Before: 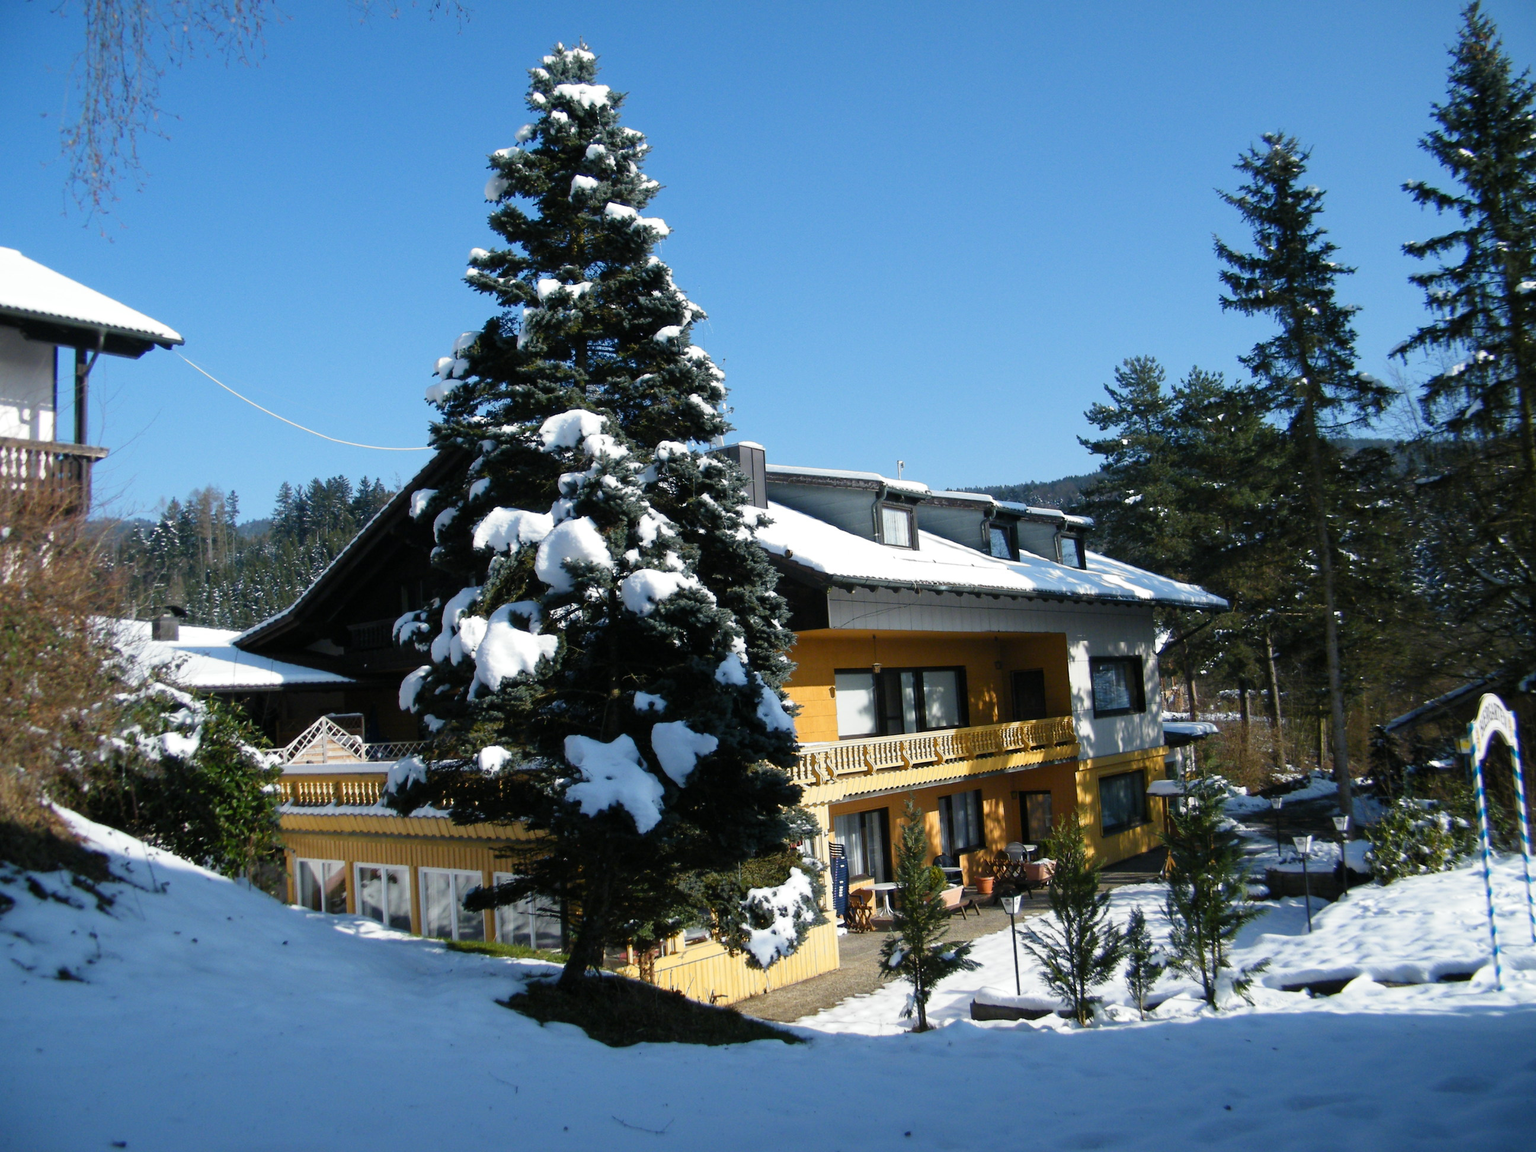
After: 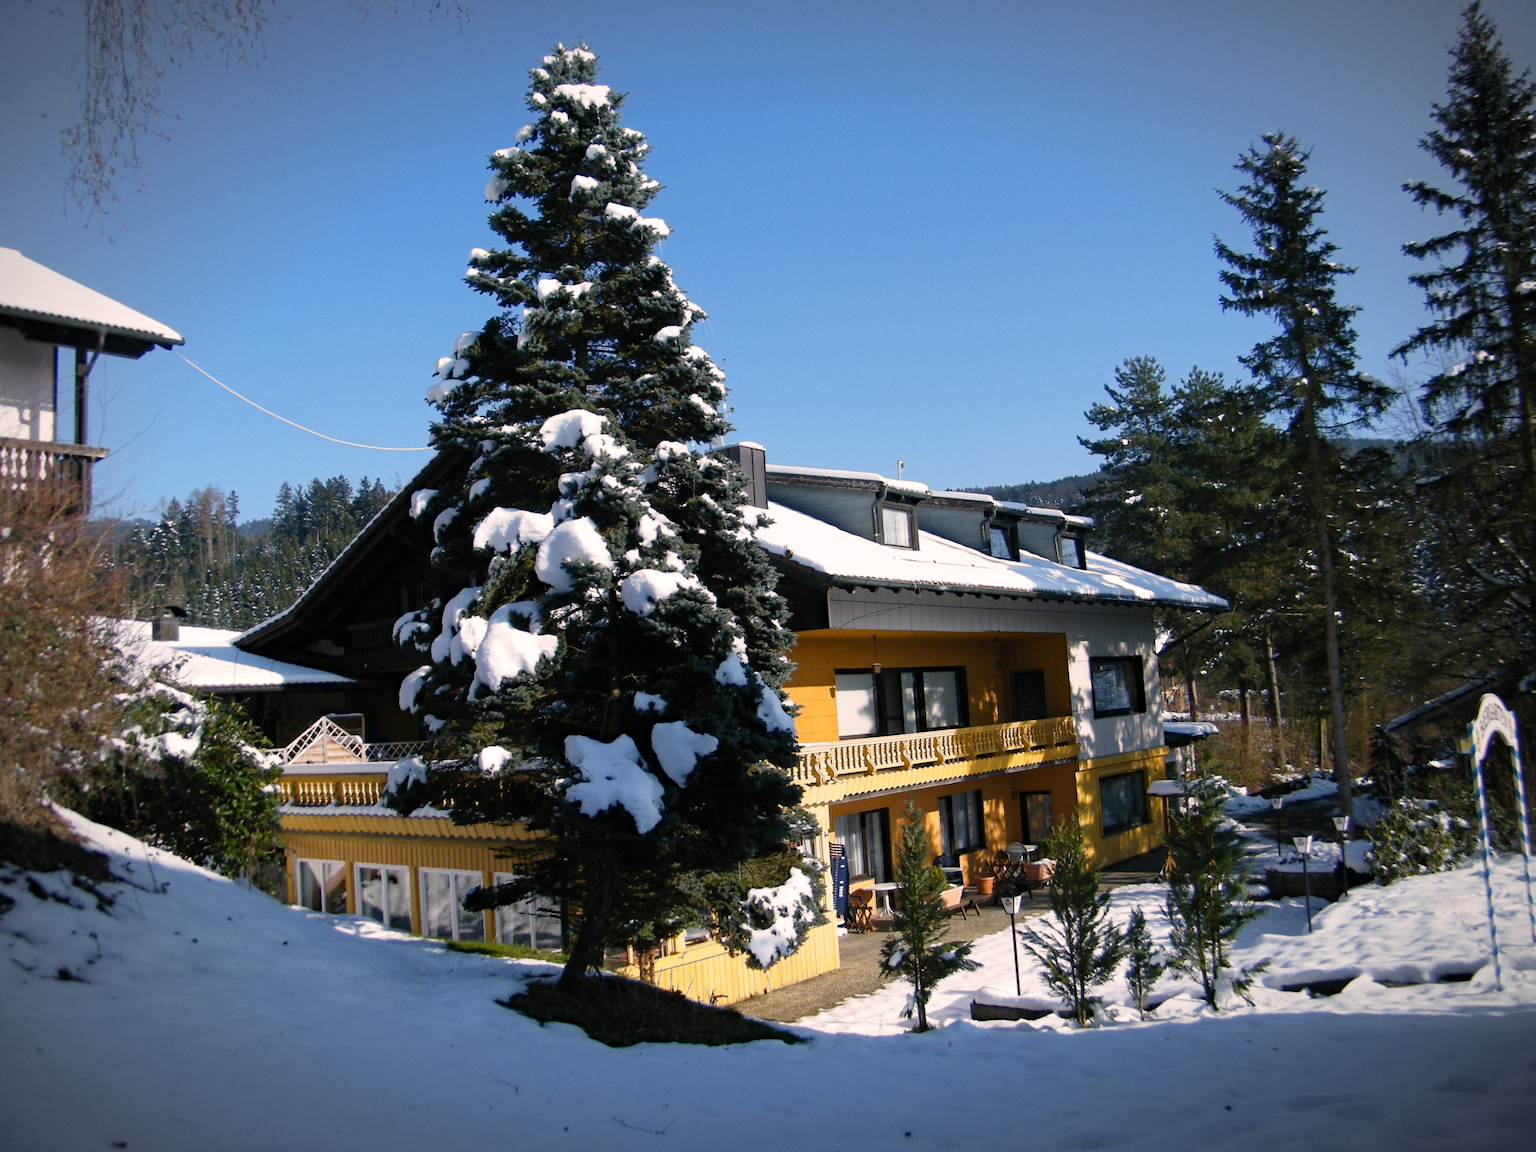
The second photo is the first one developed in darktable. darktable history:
tone equalizer: on, module defaults
vignetting: automatic ratio true
color correction: highlights a* 7.34, highlights b* 4.37
haze removal: compatibility mode true, adaptive false
